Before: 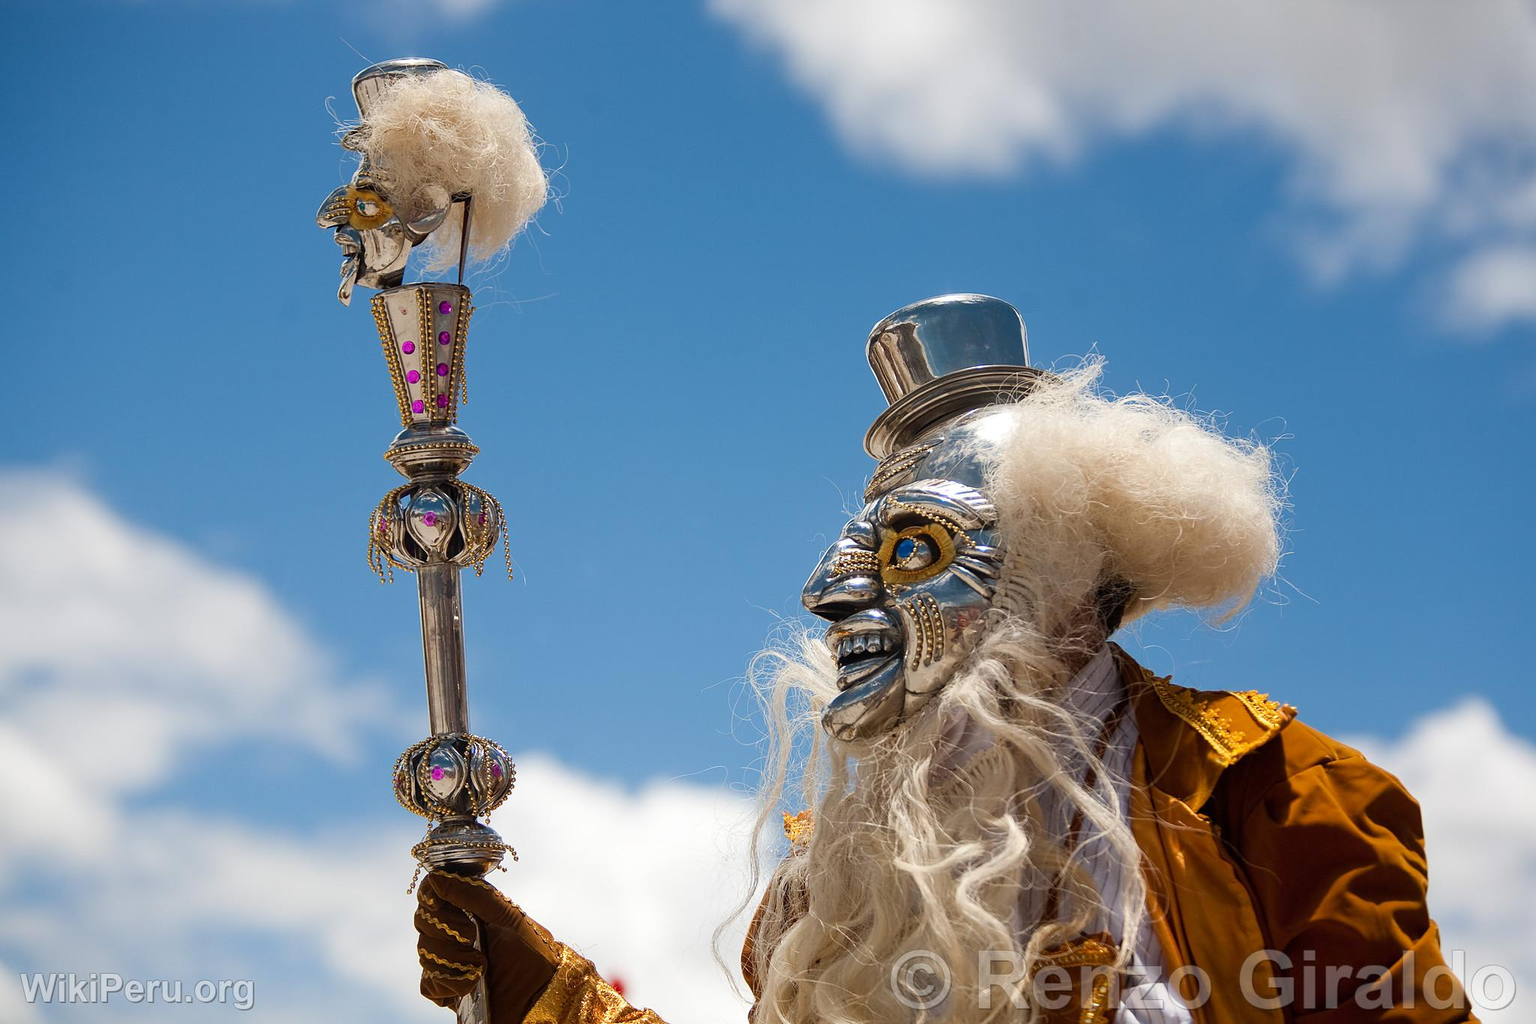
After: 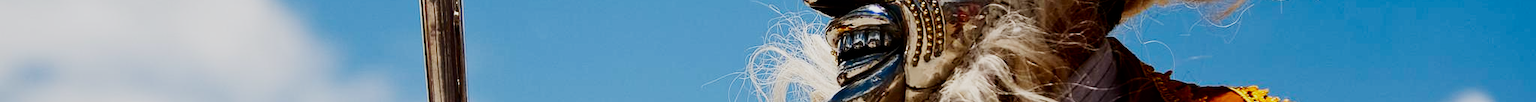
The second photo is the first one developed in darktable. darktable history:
crop and rotate: top 59.084%, bottom 30.916%
contrast brightness saturation: contrast 0.12, brightness -0.12, saturation 0.2
sigmoid: contrast 1.8, skew -0.2, preserve hue 0%, red attenuation 0.1, red rotation 0.035, green attenuation 0.1, green rotation -0.017, blue attenuation 0.15, blue rotation -0.052, base primaries Rec2020
